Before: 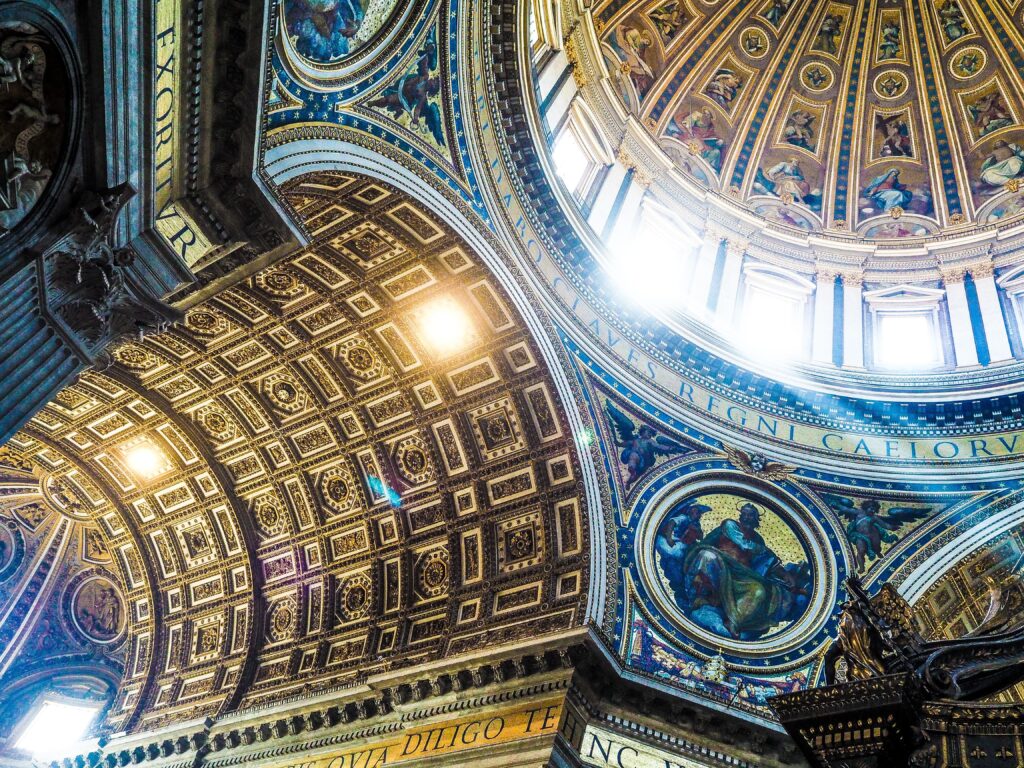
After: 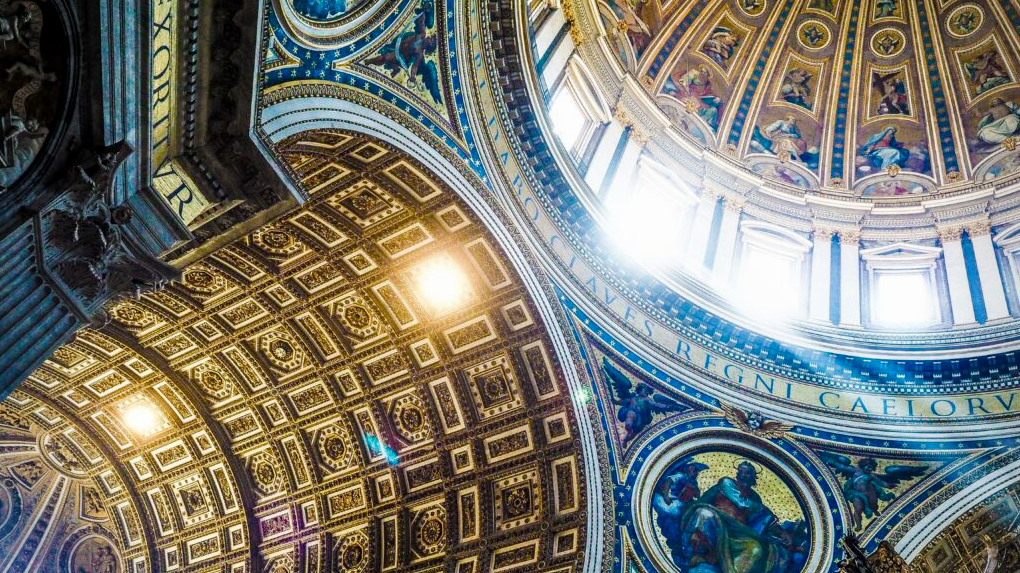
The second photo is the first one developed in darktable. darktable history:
vignetting: unbound false
local contrast: highlights 61%, shadows 106%, detail 107%, midtone range 0.529
color balance rgb: perceptual saturation grading › global saturation 20%, perceptual saturation grading › highlights -25%, perceptual saturation grading › shadows 25%
crop: left 0.387%, top 5.469%, bottom 19.809%
